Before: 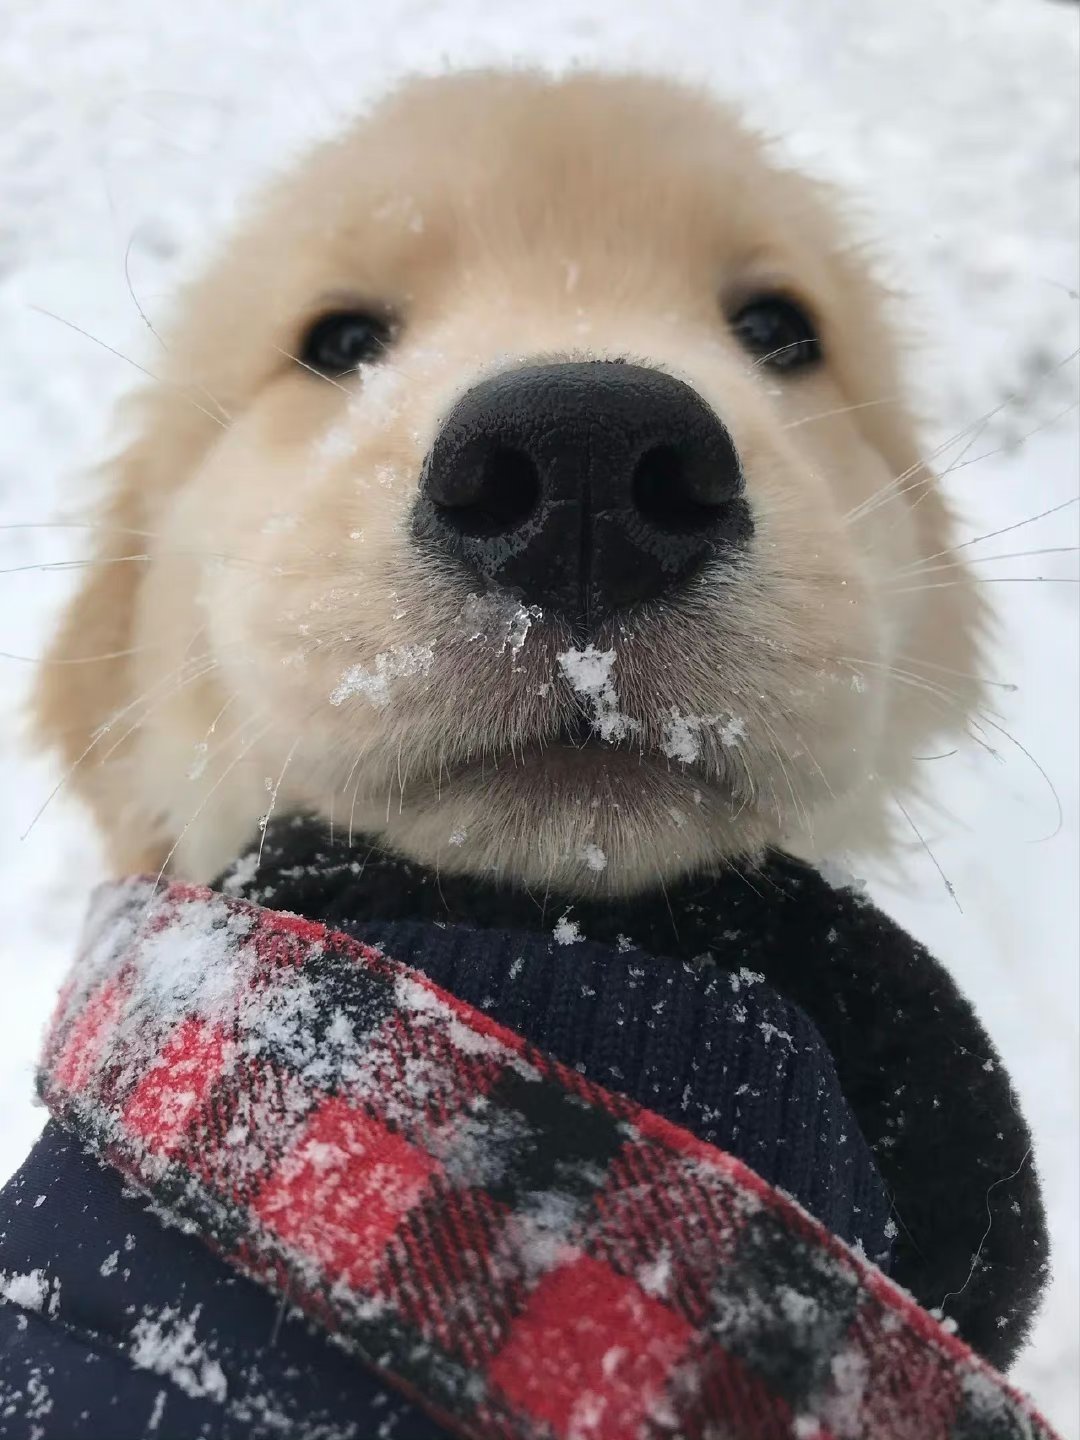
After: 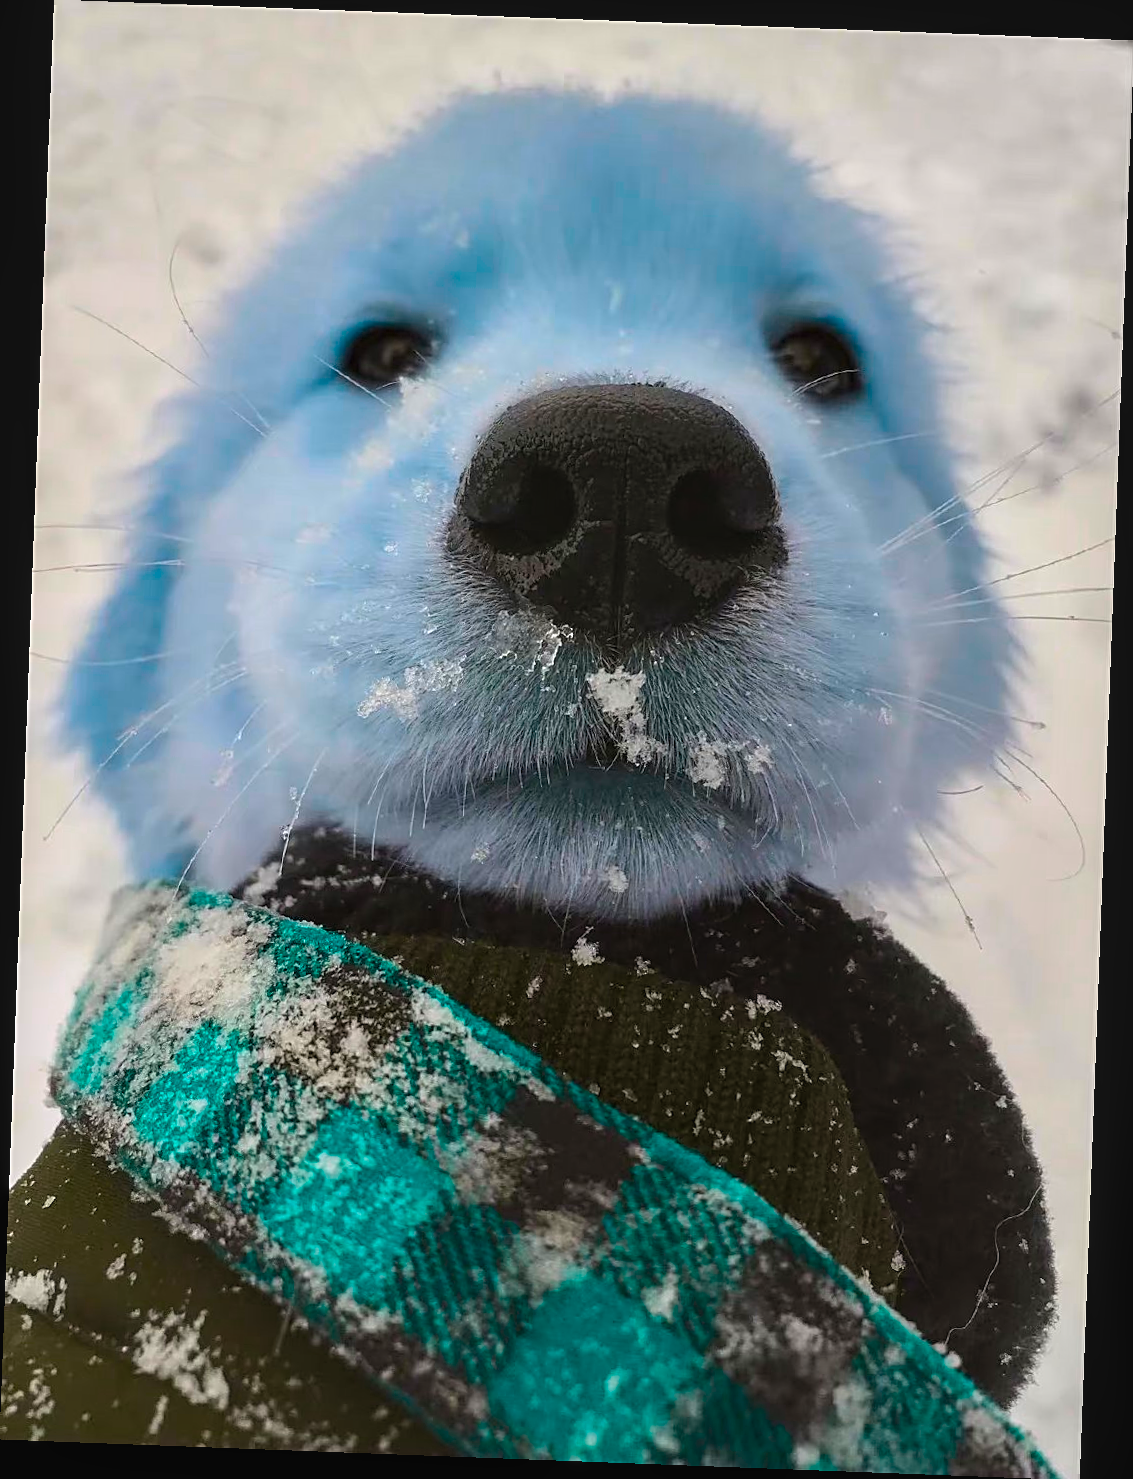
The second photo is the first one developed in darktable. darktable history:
rotate and perspective: rotation 2.17°, automatic cropping off
sharpen: on, module defaults
local contrast: detail 110%
color balance rgb: hue shift 180°, global vibrance 50%, contrast 0.32%
